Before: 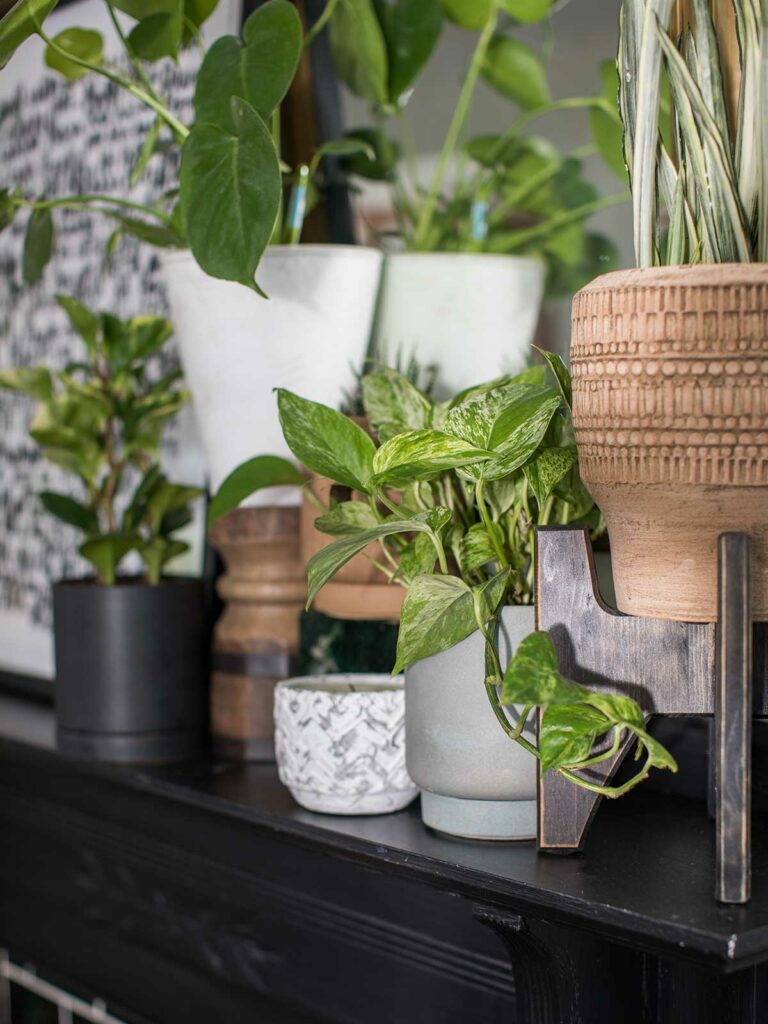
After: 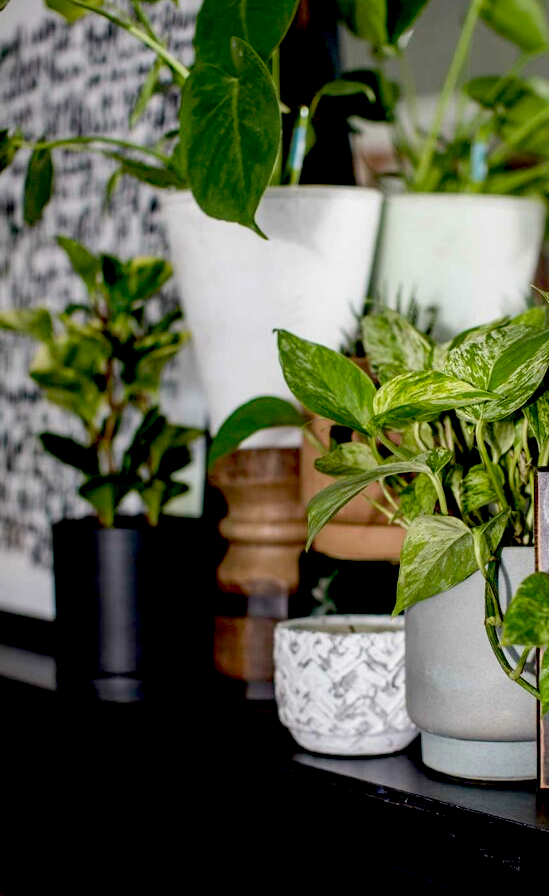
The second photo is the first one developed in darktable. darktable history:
crop: top 5.803%, right 27.864%, bottom 5.804%
exposure: black level correction 0.047, exposure 0.013 EV, compensate highlight preservation false
